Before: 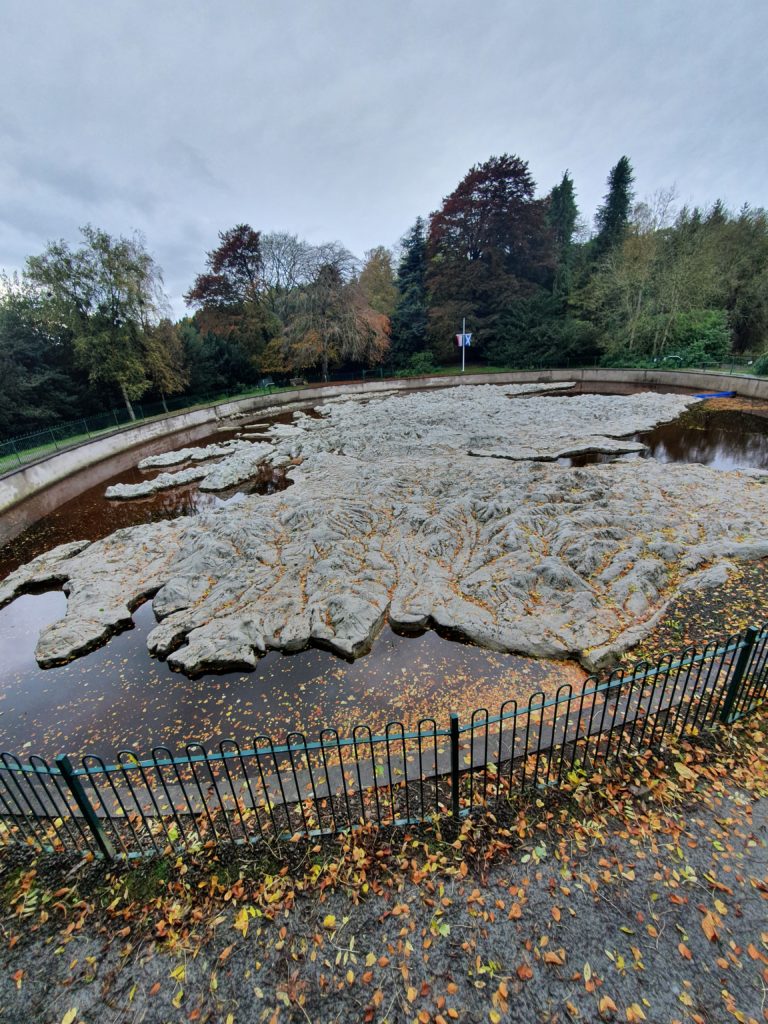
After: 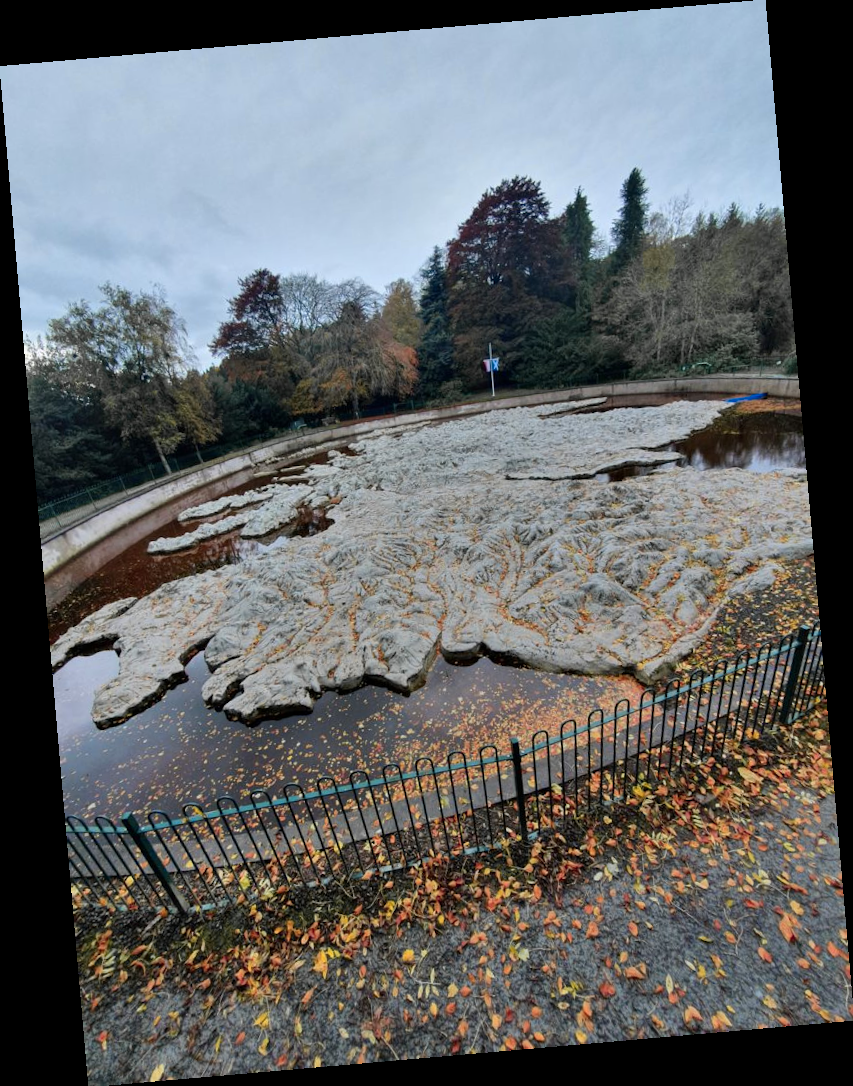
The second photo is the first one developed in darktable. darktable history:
rotate and perspective: rotation -4.98°, automatic cropping off
color zones: curves: ch1 [(0.29, 0.492) (0.373, 0.185) (0.509, 0.481)]; ch2 [(0.25, 0.462) (0.749, 0.457)], mix 40.67%
